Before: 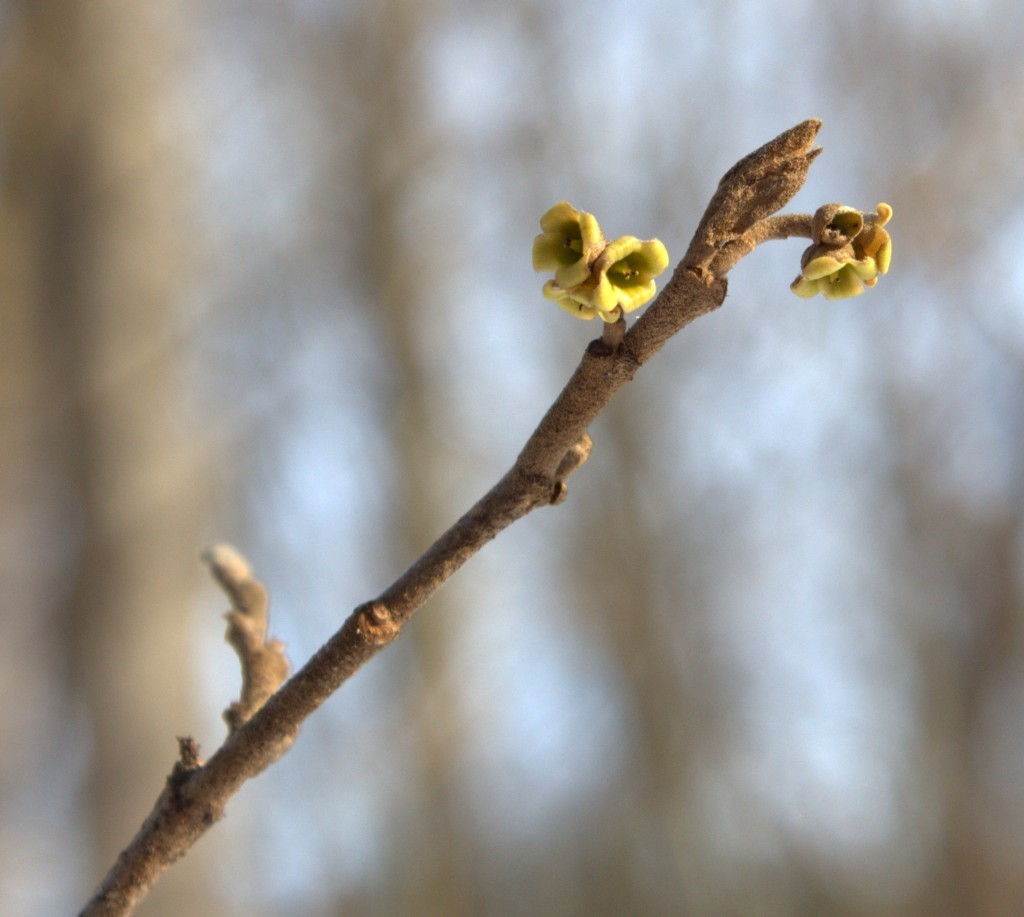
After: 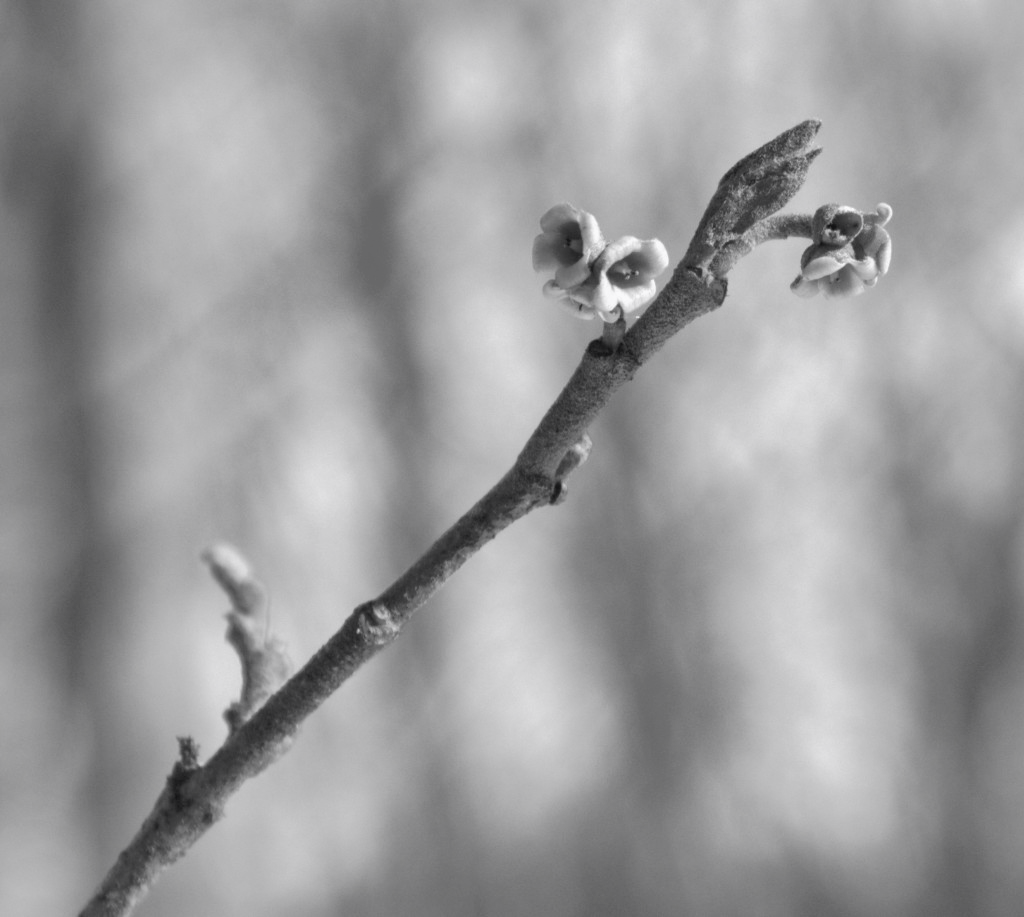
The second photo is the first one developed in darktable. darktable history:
tone curve: curves: ch0 [(0, 0.018) (0.061, 0.041) (0.205, 0.191) (0.289, 0.292) (0.39, 0.424) (0.493, 0.551) (0.666, 0.743) (0.795, 0.841) (1, 0.998)]; ch1 [(0, 0) (0.385, 0.343) (0.439, 0.415) (0.494, 0.498) (0.501, 0.501) (0.51, 0.509) (0.548, 0.563) (0.586, 0.61) (0.684, 0.658) (0.783, 0.804) (1, 1)]; ch2 [(0, 0) (0.304, 0.31) (0.403, 0.399) (0.441, 0.428) (0.47, 0.469) (0.498, 0.496) (0.524, 0.538) (0.566, 0.579) (0.648, 0.665) (0.697, 0.699) (1, 1)], color space Lab, independent channels, preserve colors none
shadows and highlights: on, module defaults
contrast brightness saturation: saturation -1
